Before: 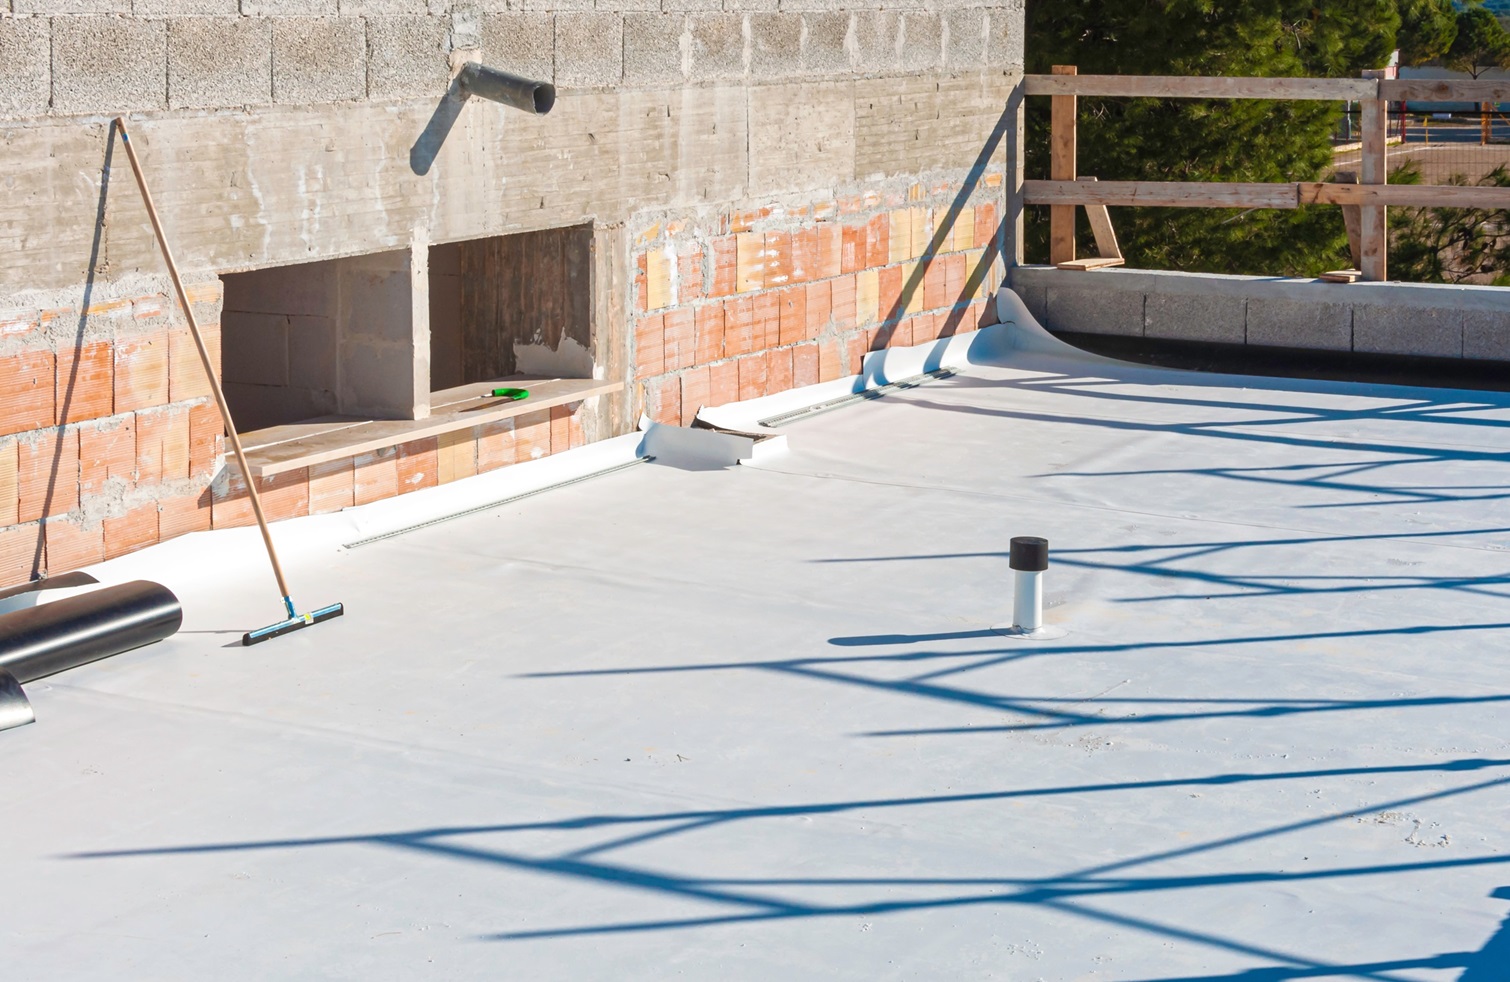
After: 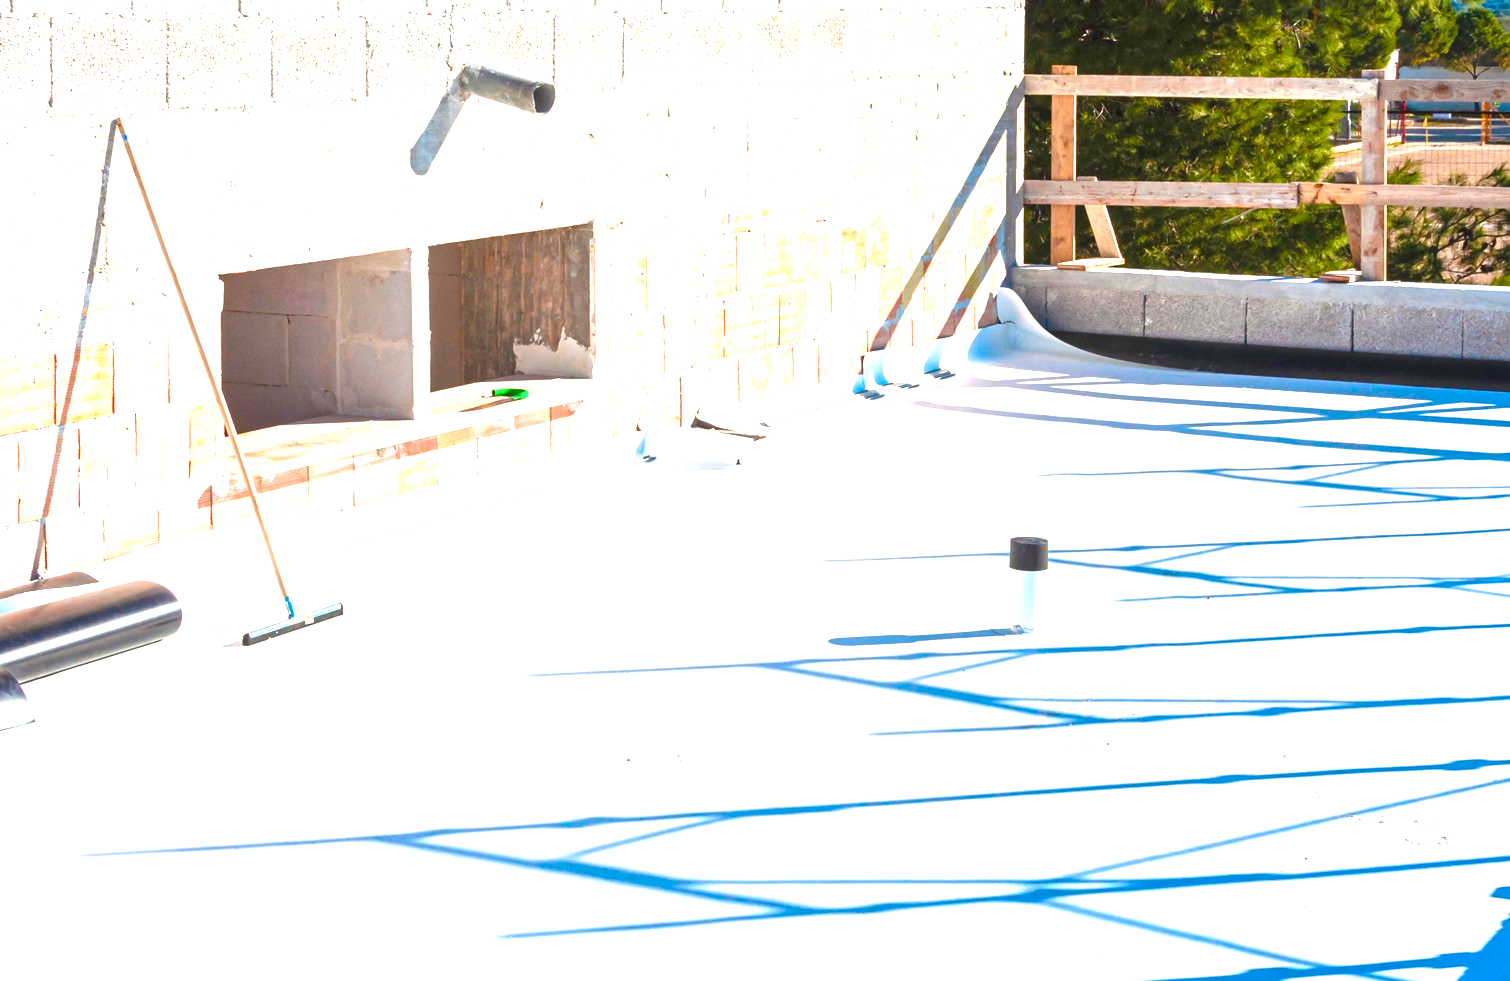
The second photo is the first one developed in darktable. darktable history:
color balance rgb: perceptual saturation grading › global saturation 9.016%, perceptual saturation grading › highlights -13.111%, perceptual saturation grading › mid-tones 14.191%, perceptual saturation grading › shadows 23.081%, perceptual brilliance grading › highlights 8.141%, perceptual brilliance grading › mid-tones 3.078%, perceptual brilliance grading › shadows 2.274%
exposure: black level correction 0, exposure 1.37 EV, compensate exposure bias true, compensate highlight preservation false
